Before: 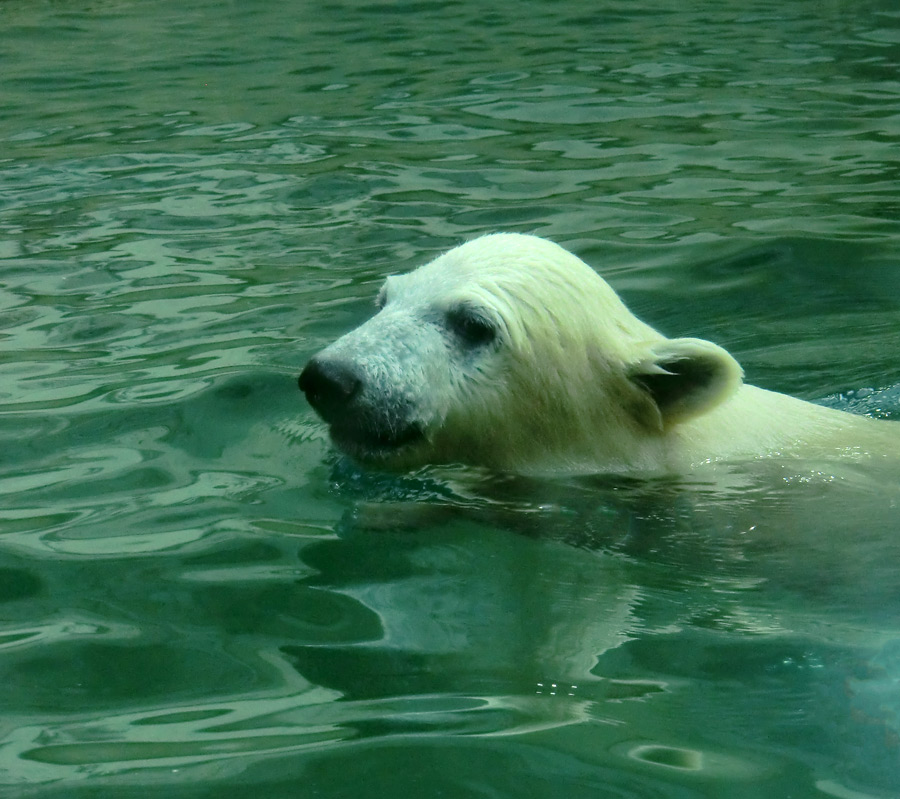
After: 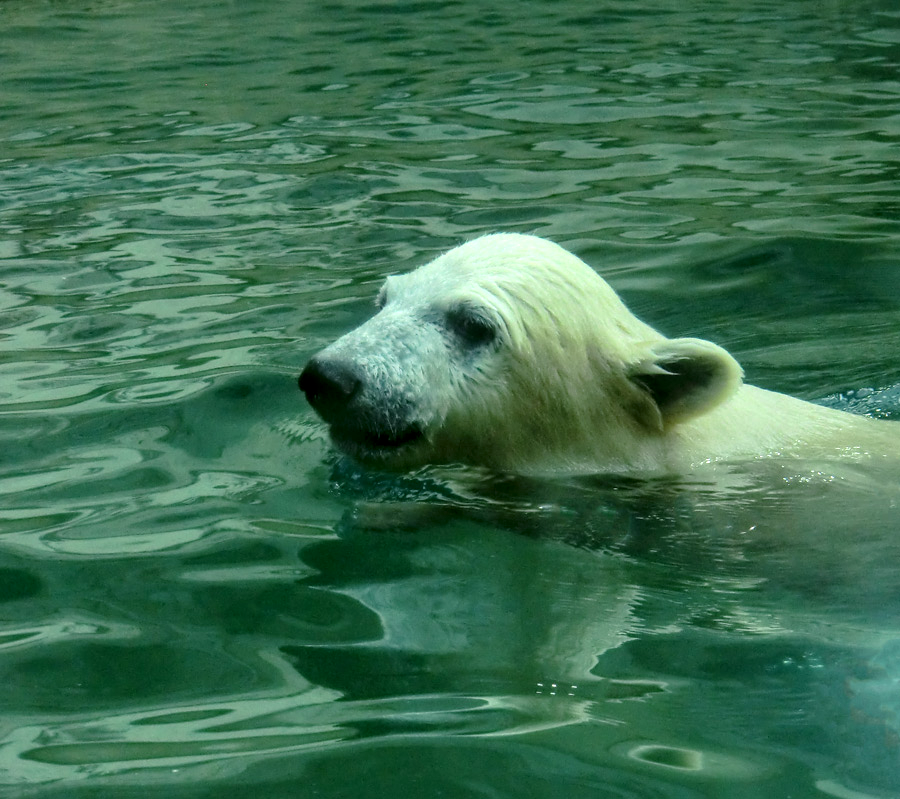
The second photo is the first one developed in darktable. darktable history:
local contrast: highlights 37%, detail 135%
